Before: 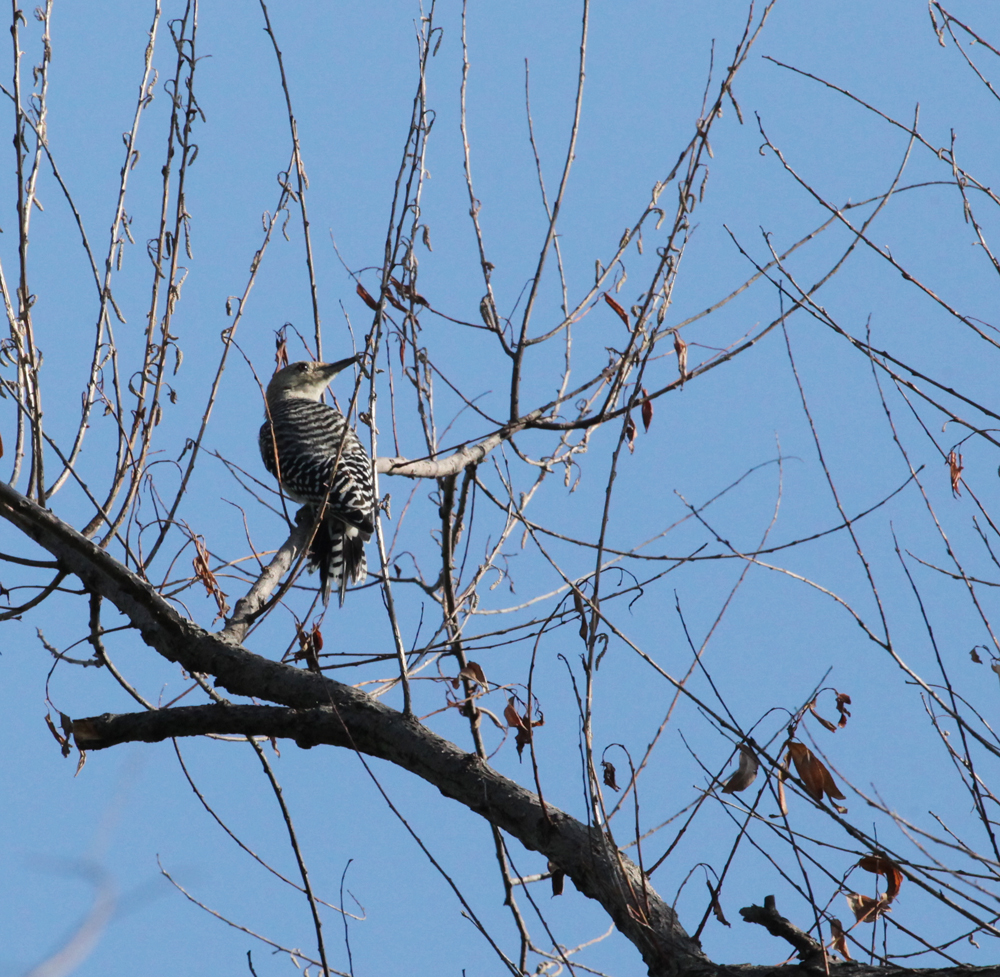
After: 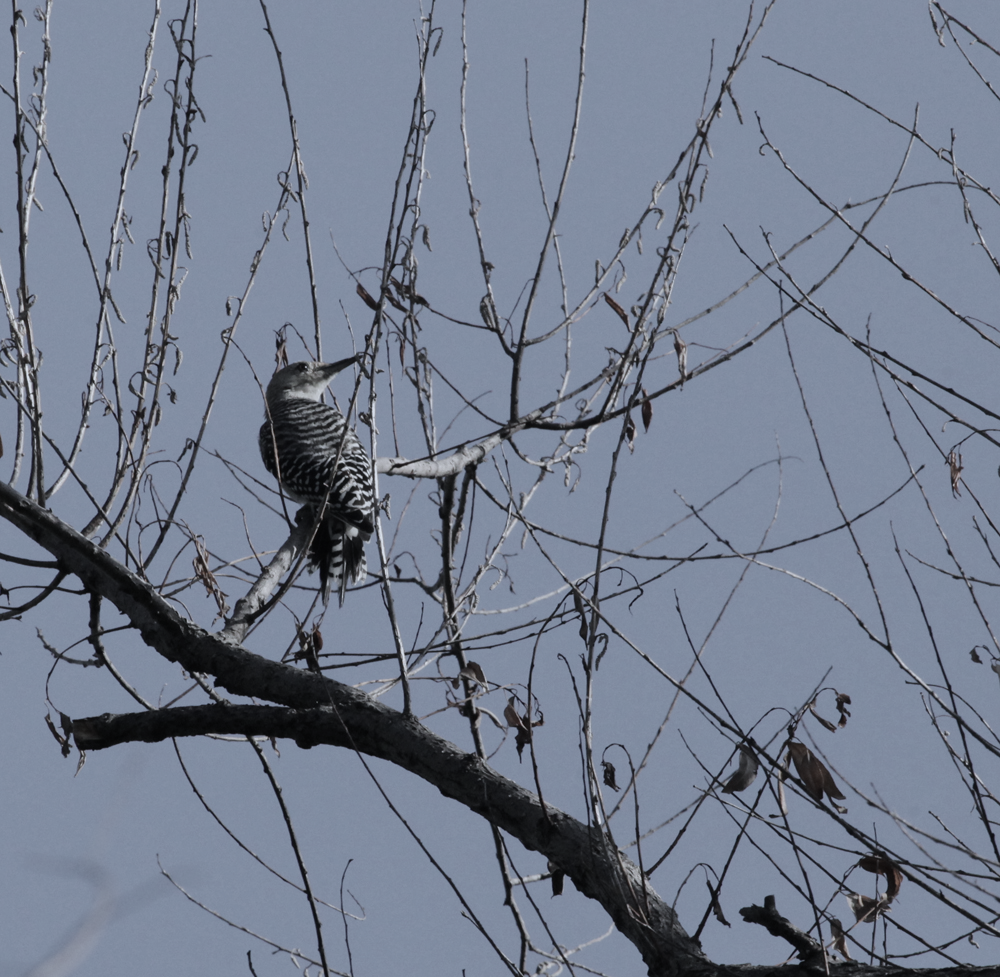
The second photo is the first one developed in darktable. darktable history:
color calibration: gray › normalize channels true, illuminant custom, x 0.39, y 0.392, temperature 3870.78 K, gamut compression 0.03
exposure: exposure -0.462 EV, compensate highlight preservation false
color correction: highlights b* 0.027, saturation 0.282
shadows and highlights: shadows 20.5, highlights -20.34, soften with gaussian
